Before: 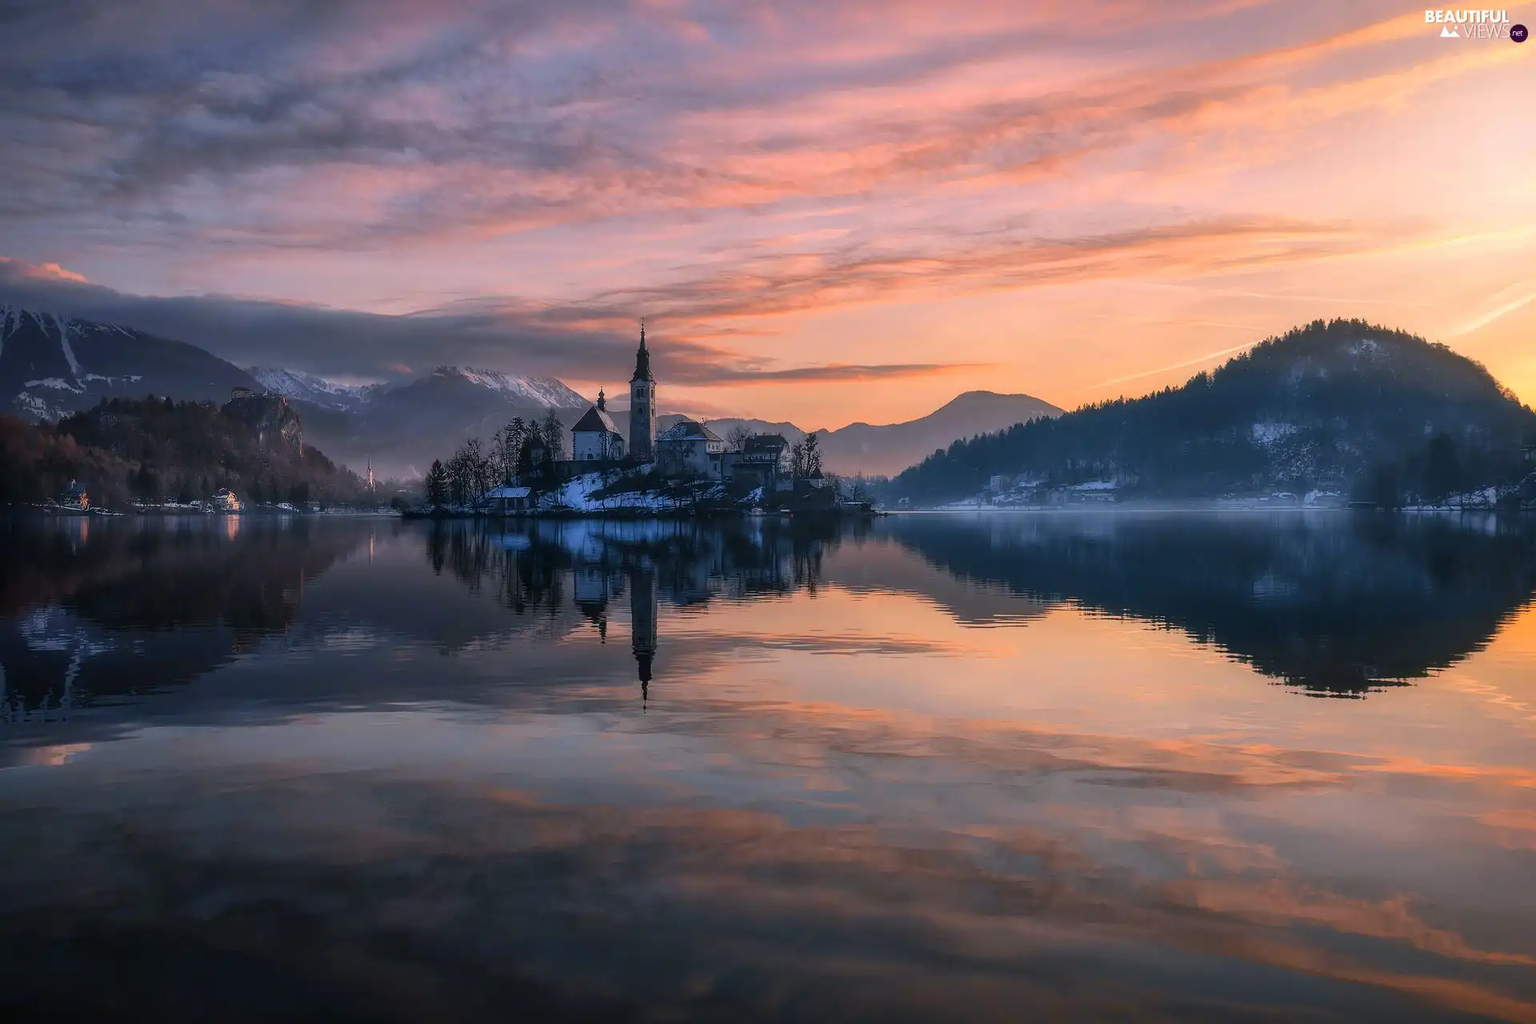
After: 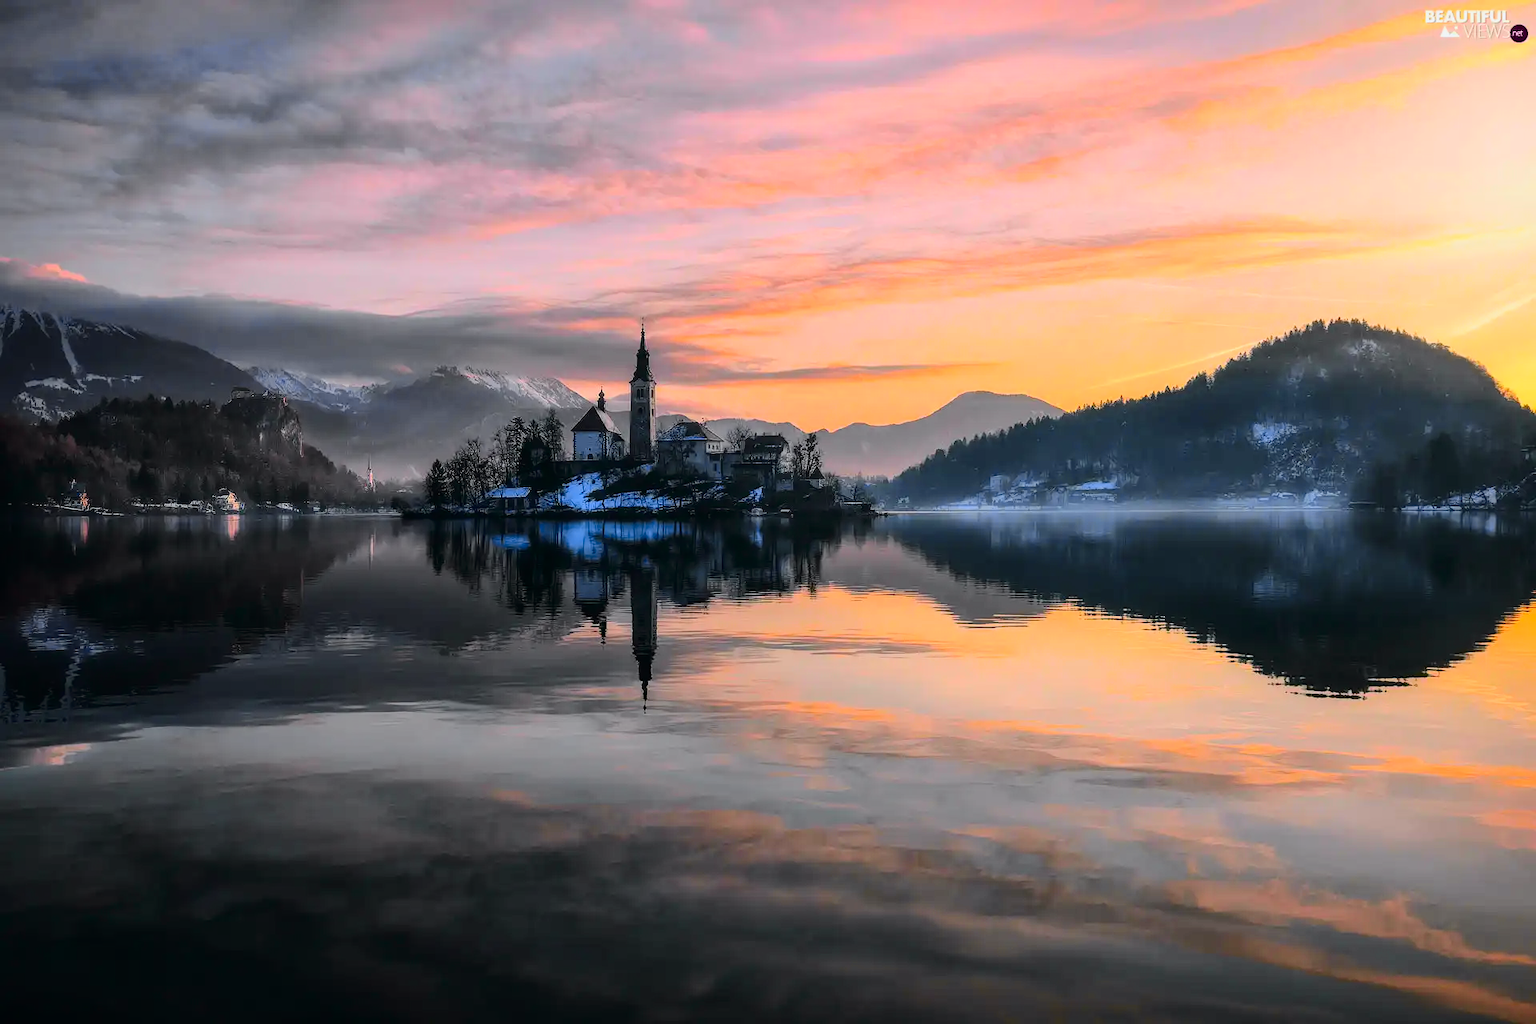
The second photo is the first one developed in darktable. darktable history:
tone curve: curves: ch0 [(0, 0) (0.11, 0.061) (0.256, 0.259) (0.398, 0.494) (0.498, 0.611) (0.65, 0.757) (0.835, 0.883) (1, 0.961)]; ch1 [(0, 0) (0.346, 0.307) (0.408, 0.369) (0.453, 0.457) (0.482, 0.479) (0.502, 0.498) (0.521, 0.51) (0.553, 0.554) (0.618, 0.65) (0.693, 0.727) (1, 1)]; ch2 [(0, 0) (0.366, 0.337) (0.434, 0.46) (0.485, 0.494) (0.5, 0.494) (0.511, 0.508) (0.537, 0.55) (0.579, 0.599) (0.621, 0.693) (1, 1)], color space Lab, independent channels, preserve colors none
